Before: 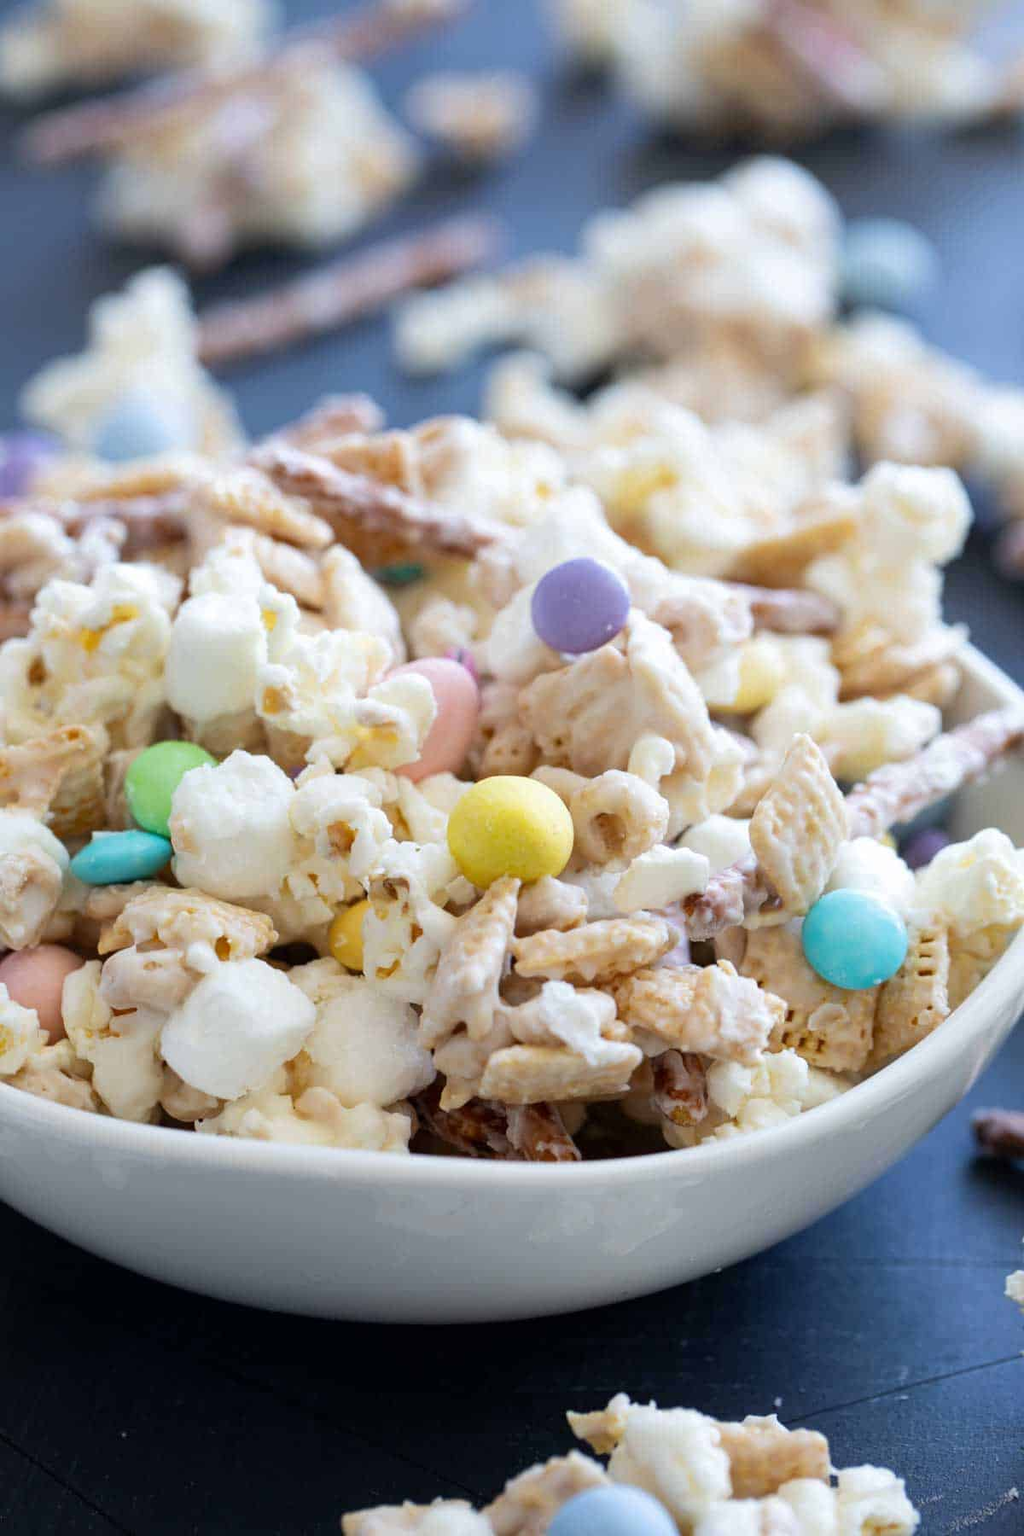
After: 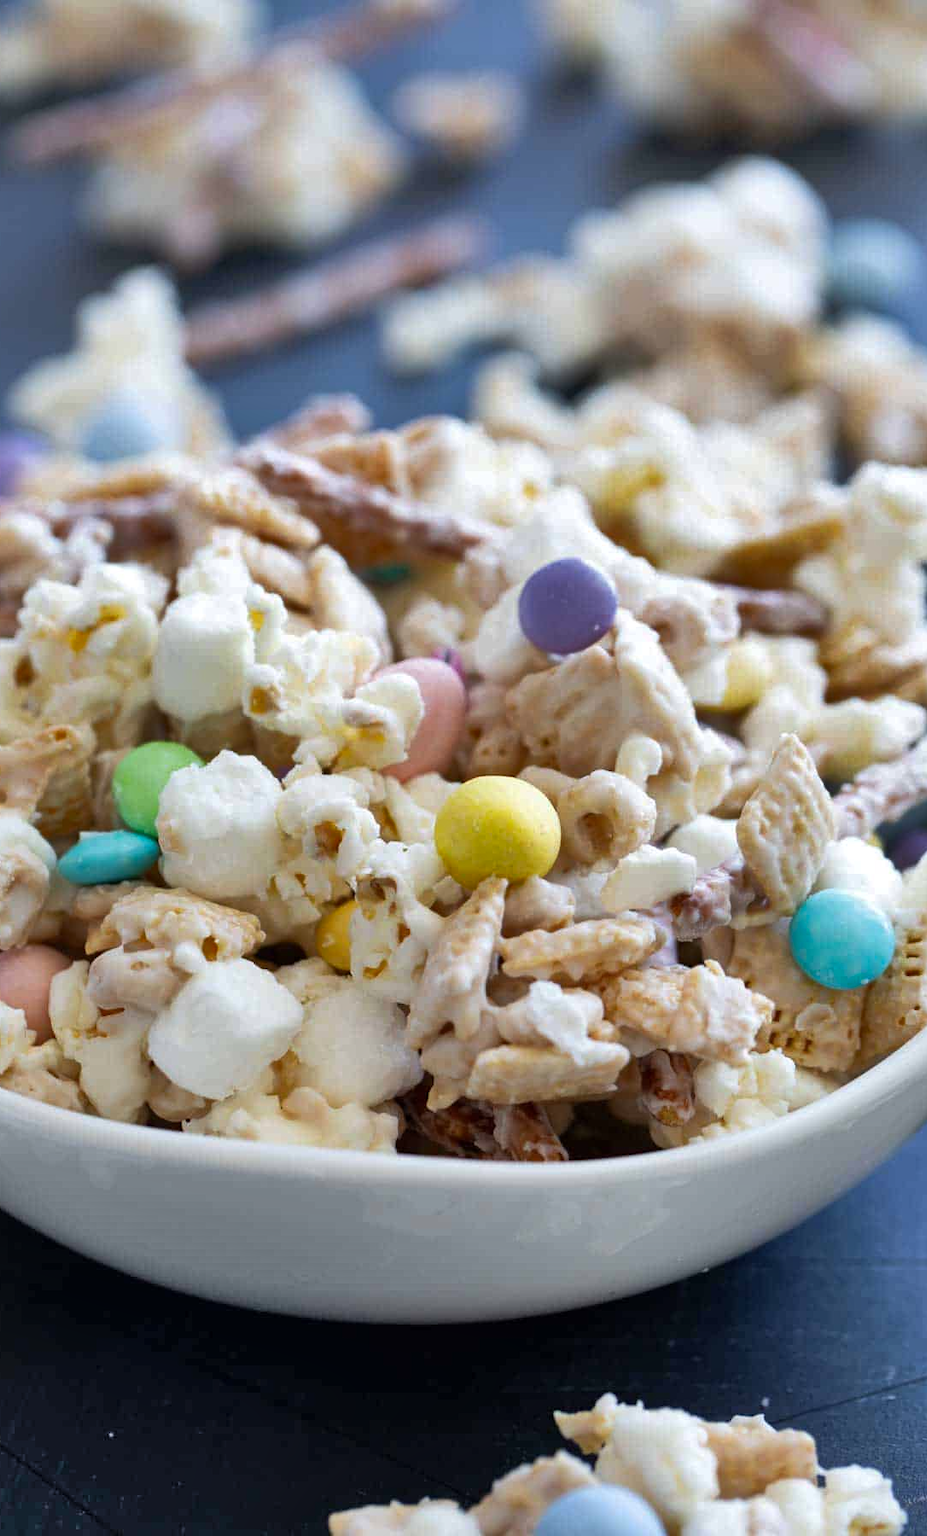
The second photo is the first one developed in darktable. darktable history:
crop and rotate: left 1.273%, right 8.11%
base curve: curves: ch0 [(0, 0) (0.303, 0.277) (1, 1)], preserve colors none
shadows and highlights: shadows 58.75, highlights -60.41, soften with gaussian
tone equalizer: luminance estimator HSV value / RGB max
